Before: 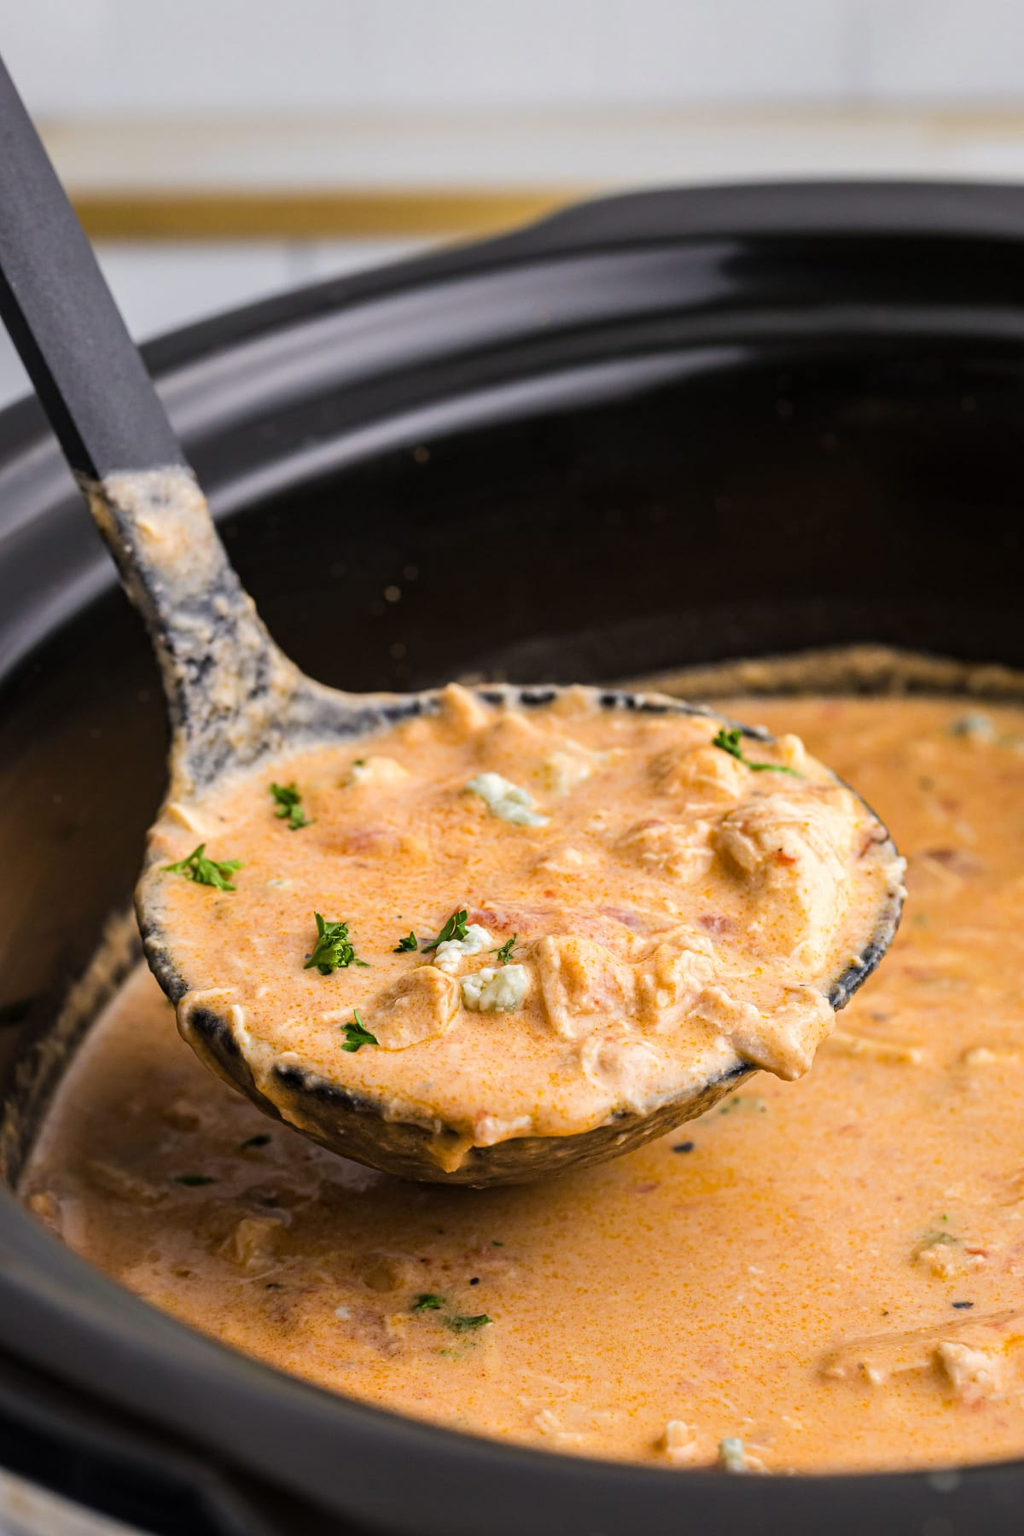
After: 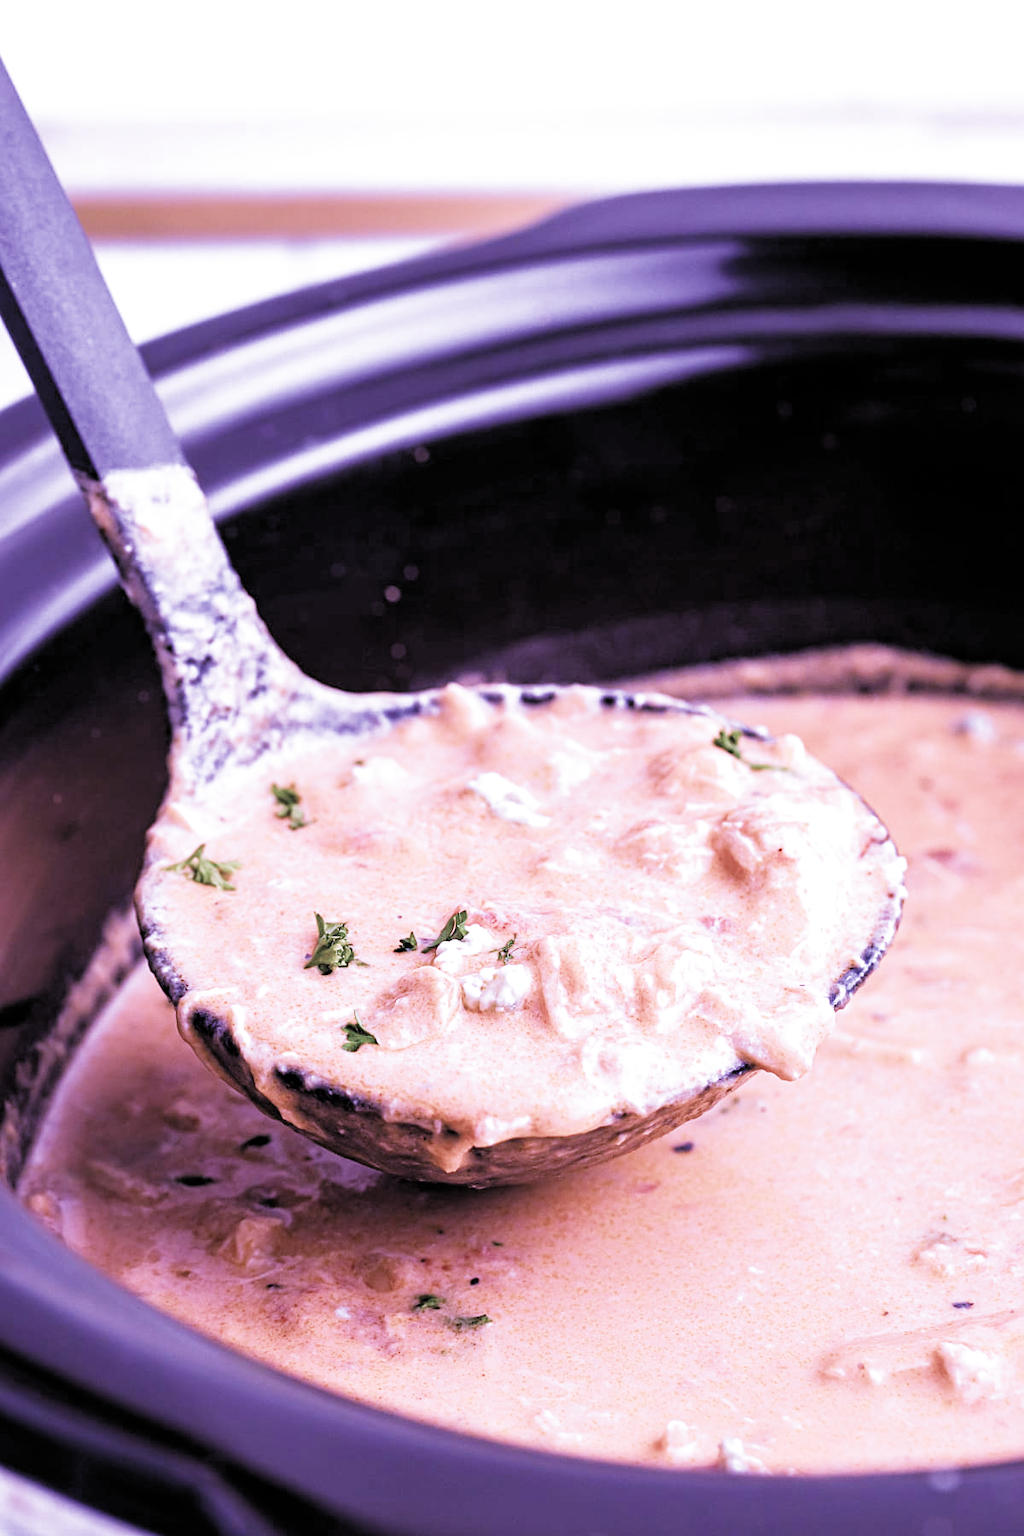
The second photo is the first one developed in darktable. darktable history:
exposure: black level correction 0, exposure 1.169 EV, compensate exposure bias true, compensate highlight preservation false
sharpen: amount 0.214
color calibration: illuminant custom, x 0.379, y 0.481, temperature 4443.33 K
filmic rgb: black relative exposure -4.89 EV, white relative exposure 4.06 EV, hardness 2.81, color science v4 (2020)
